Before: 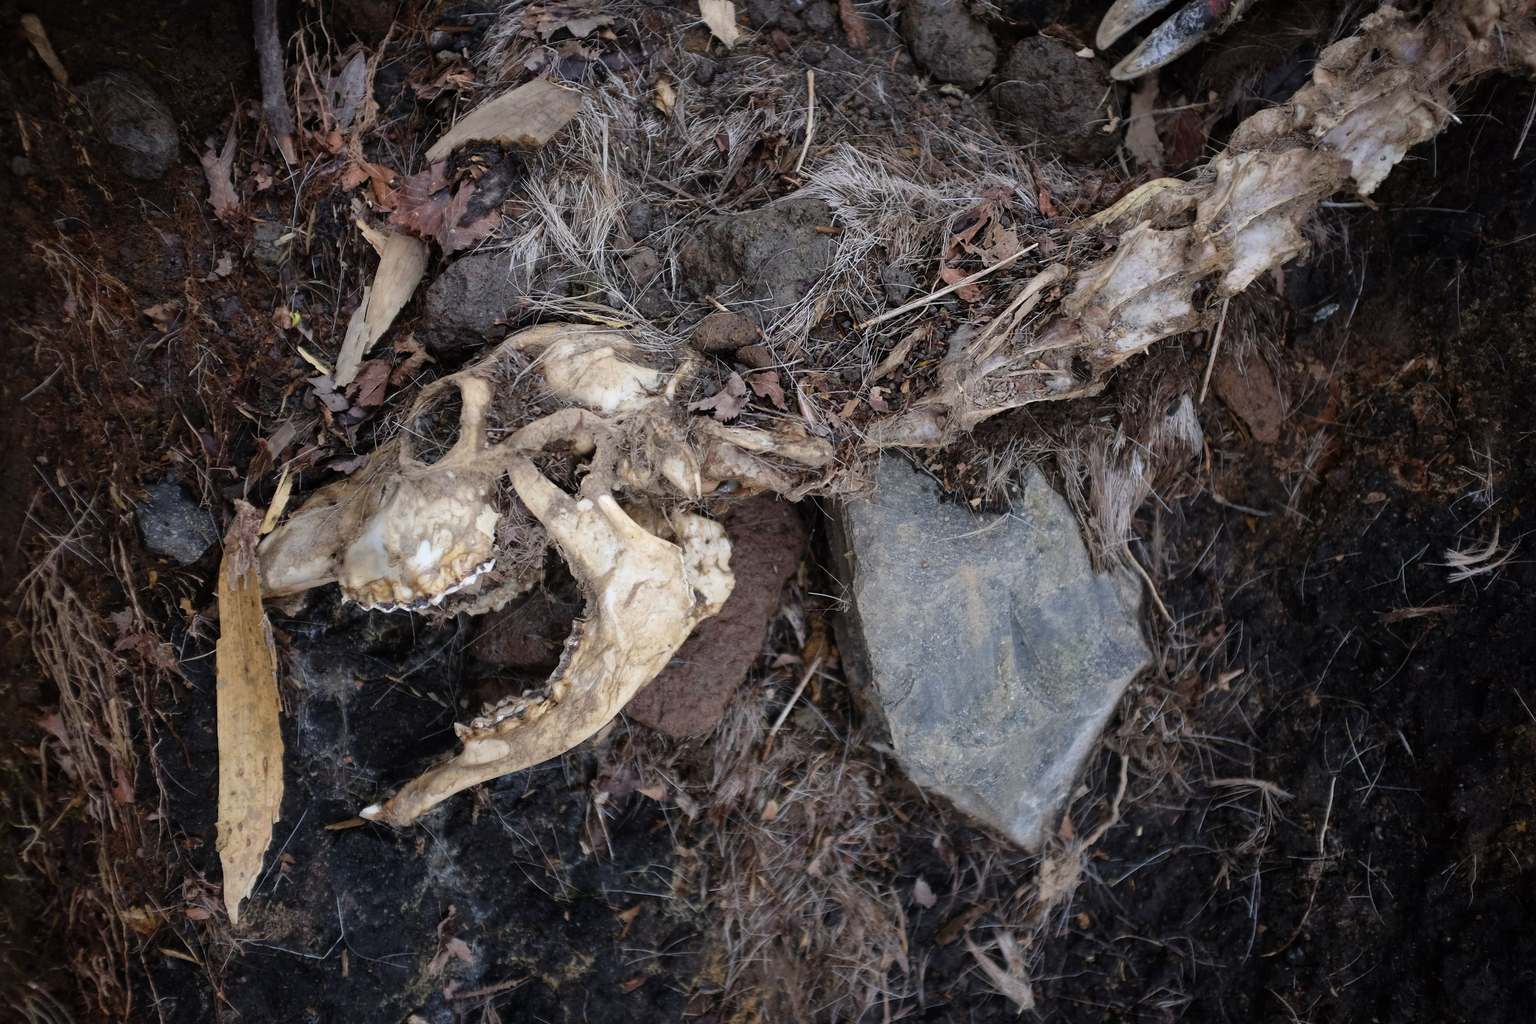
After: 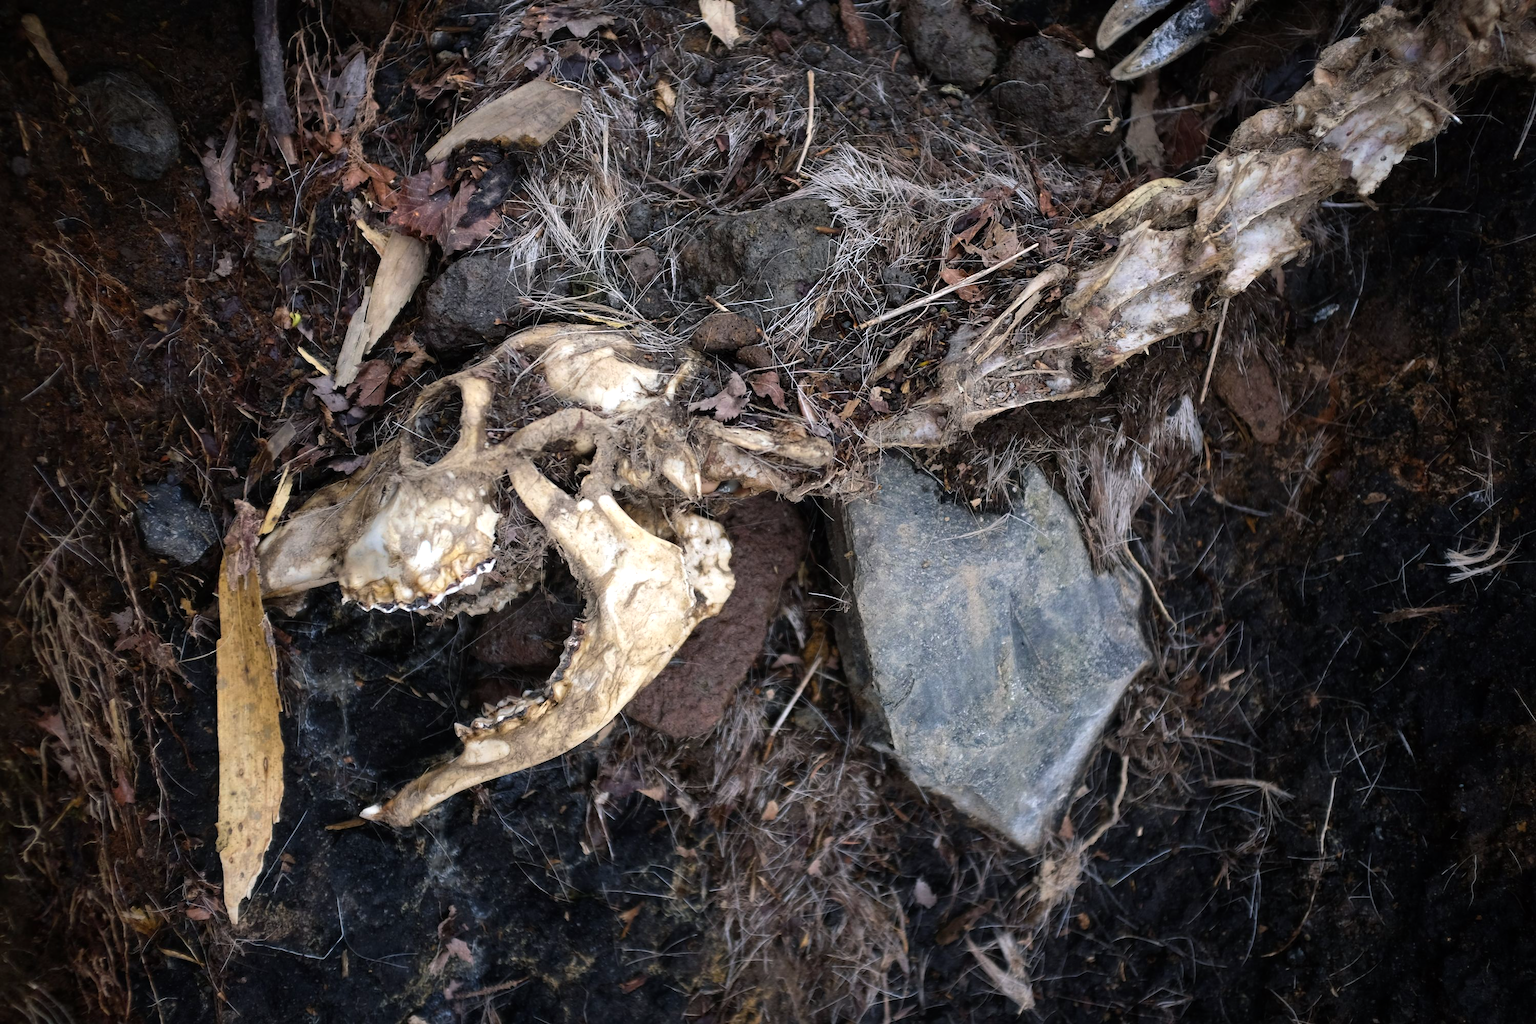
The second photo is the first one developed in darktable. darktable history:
color balance rgb: shadows lift › luminance -4.752%, shadows lift › chroma 1.151%, shadows lift › hue 218.94°, perceptual saturation grading › global saturation 19.882%, perceptual brilliance grading › highlights 13.749%, perceptual brilliance grading › mid-tones 7.749%, perceptual brilliance grading › shadows -16.61%
